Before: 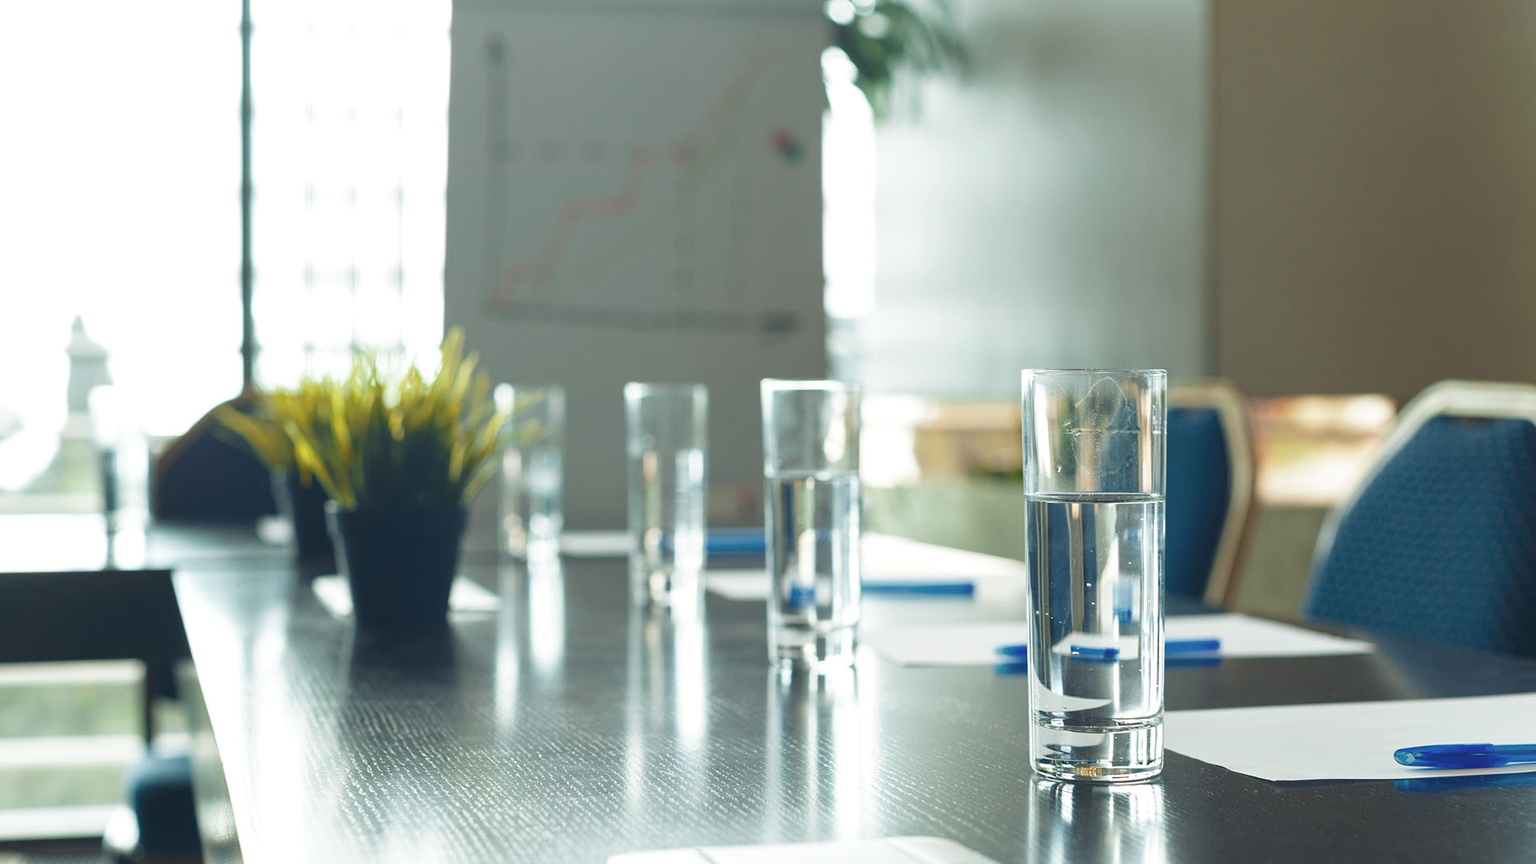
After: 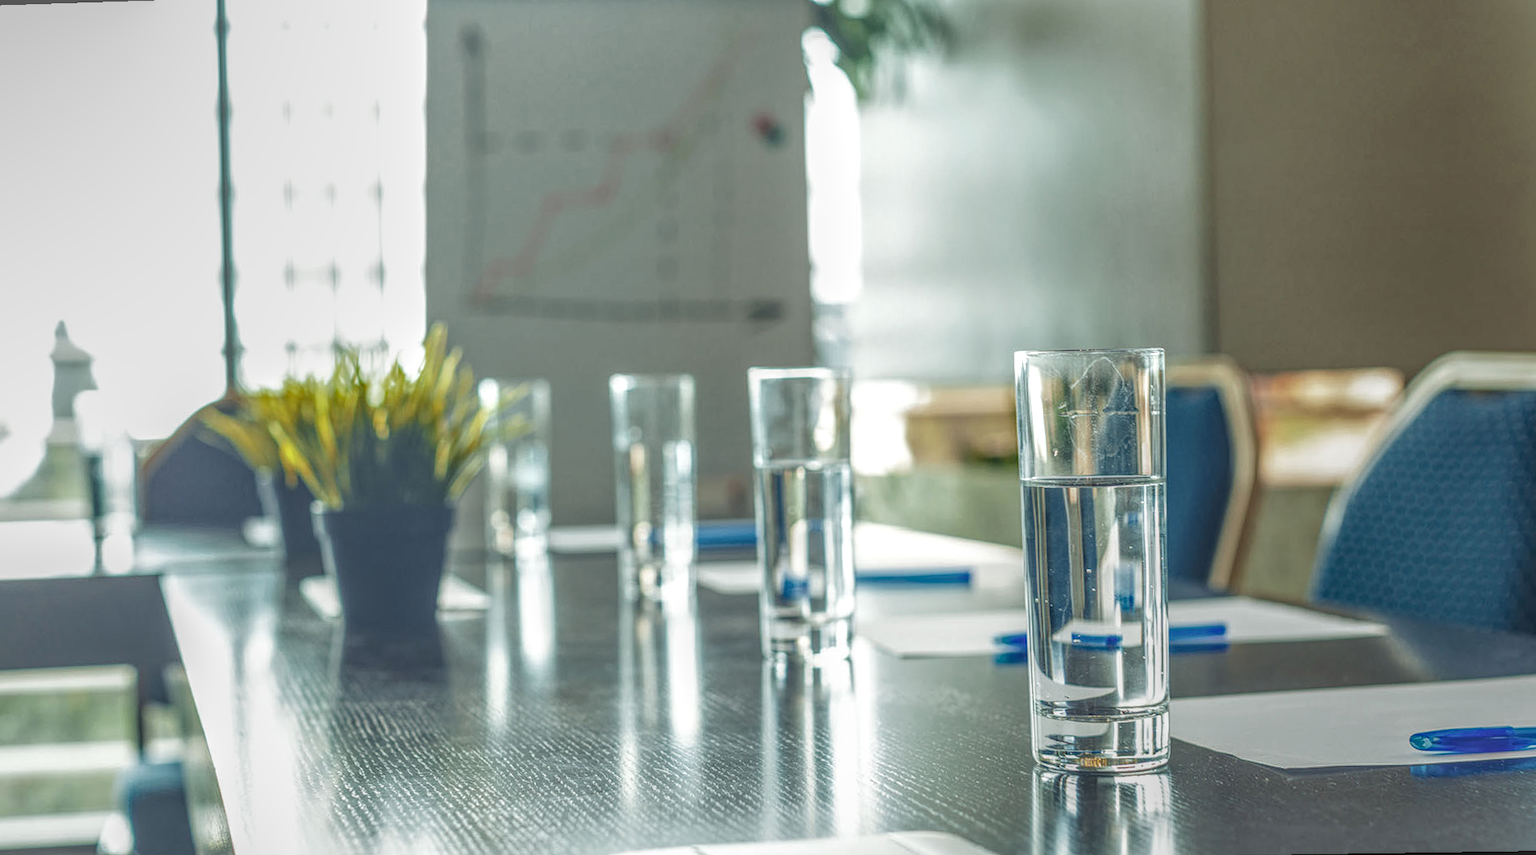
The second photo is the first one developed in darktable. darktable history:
local contrast: highlights 0%, shadows 0%, detail 200%, midtone range 0.25
rotate and perspective: rotation -1.32°, lens shift (horizontal) -0.031, crop left 0.015, crop right 0.985, crop top 0.047, crop bottom 0.982
levels: mode automatic, black 0.023%, white 99.97%, levels [0.062, 0.494, 0.925]
color zones: curves: ch0 [(0, 0.444) (0.143, 0.442) (0.286, 0.441) (0.429, 0.441) (0.571, 0.441) (0.714, 0.441) (0.857, 0.442) (1, 0.444)]
